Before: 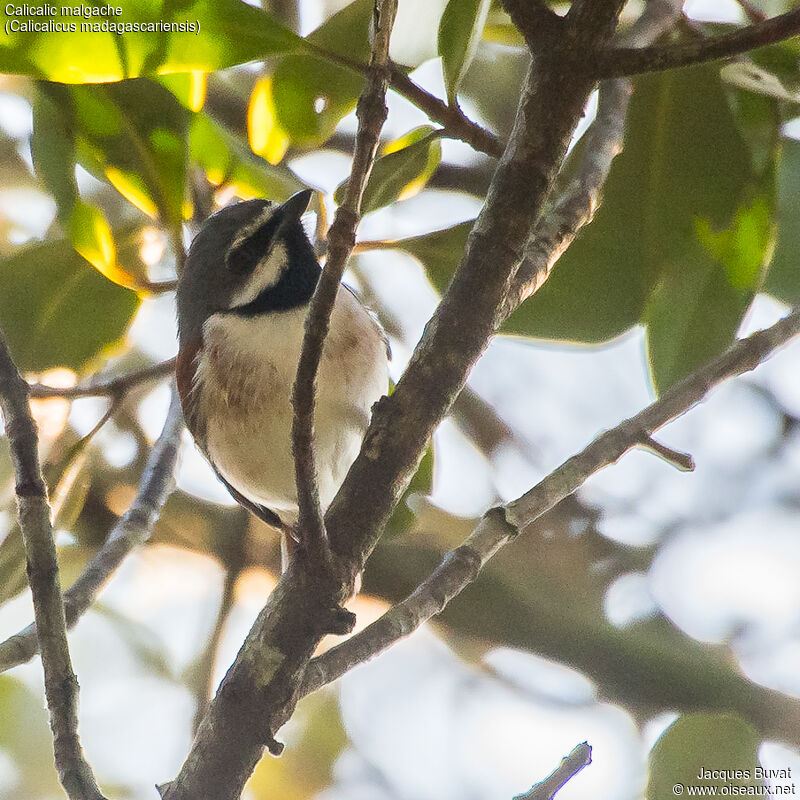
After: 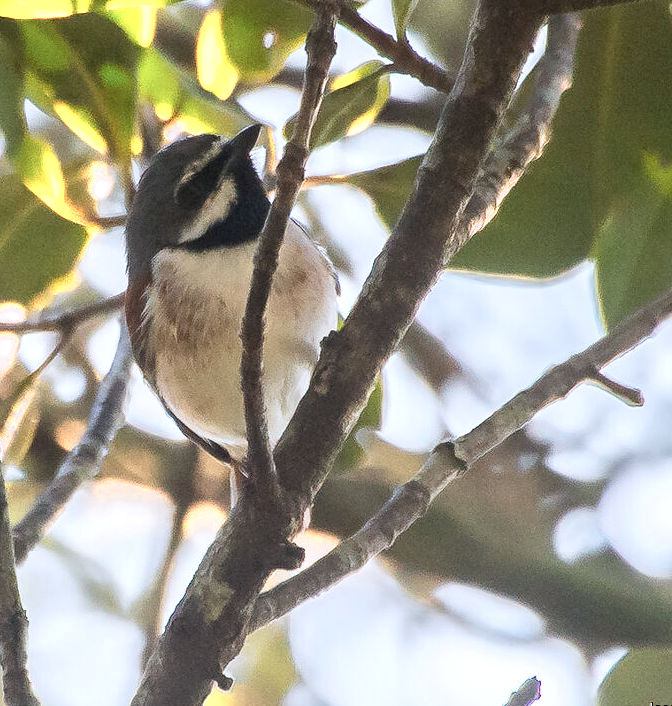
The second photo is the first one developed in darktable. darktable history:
color calibration: illuminant as shot in camera, x 0.358, y 0.373, temperature 4628.91 K
crop: left 6.446%, top 8.188%, right 9.538%, bottom 3.548%
color zones: curves: ch0 [(0.018, 0.548) (0.224, 0.64) (0.425, 0.447) (0.675, 0.575) (0.732, 0.579)]; ch1 [(0.066, 0.487) (0.25, 0.5) (0.404, 0.43) (0.75, 0.421) (0.956, 0.421)]; ch2 [(0.044, 0.561) (0.215, 0.465) (0.399, 0.544) (0.465, 0.548) (0.614, 0.447) (0.724, 0.43) (0.882, 0.623) (0.956, 0.632)]
